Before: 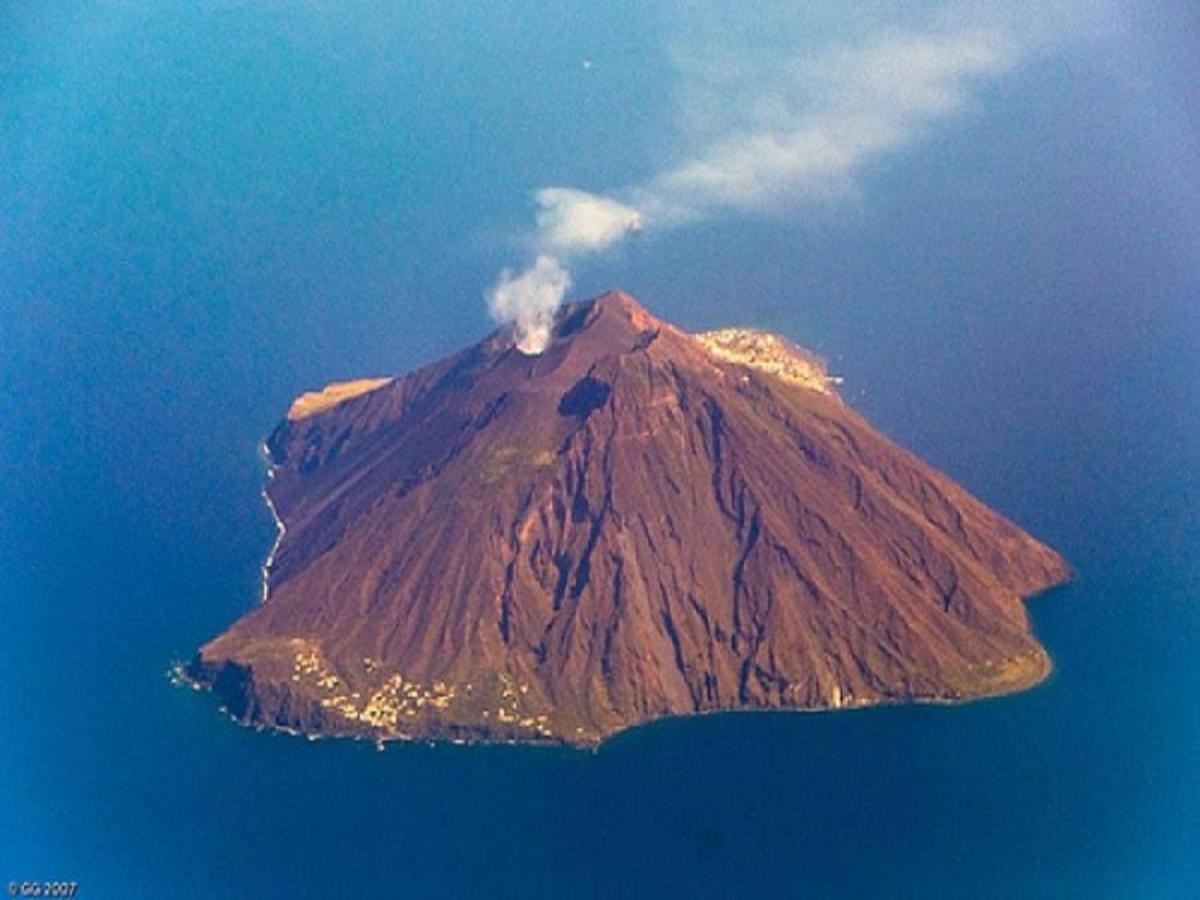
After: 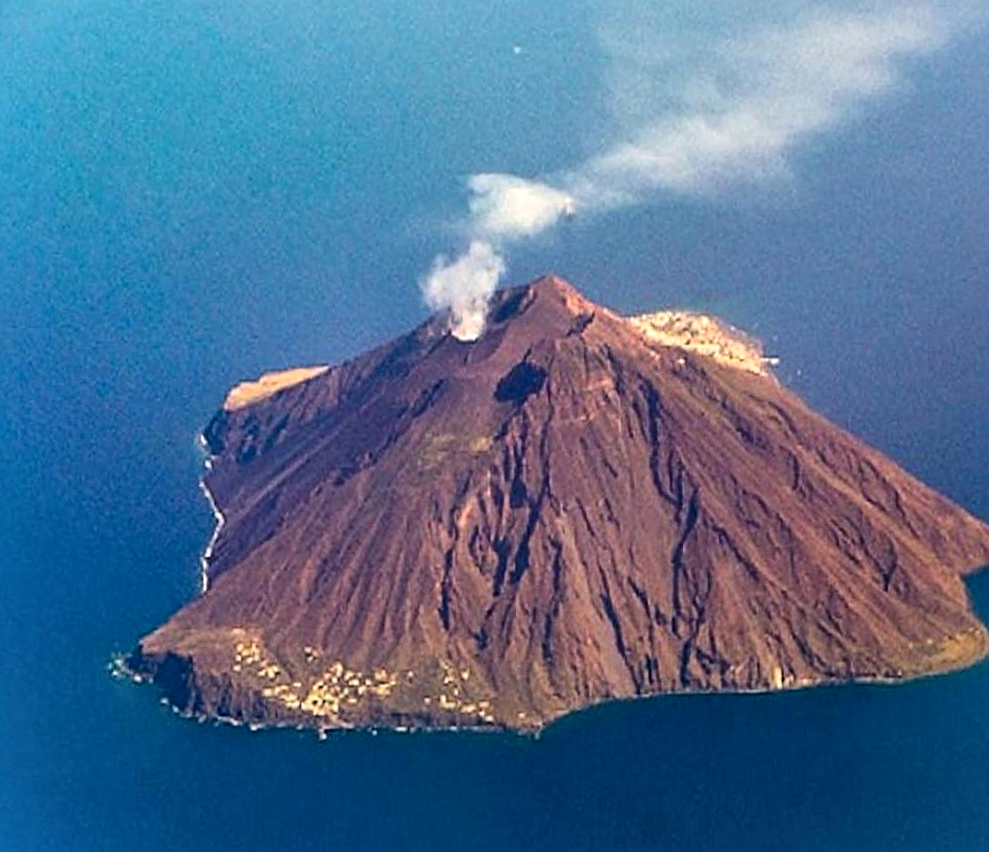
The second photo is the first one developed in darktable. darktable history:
sharpen: on, module defaults
crop and rotate: angle 1°, left 4.281%, top 0.642%, right 11.383%, bottom 2.486%
local contrast: mode bilateral grid, contrast 25, coarseness 60, detail 151%, midtone range 0.2
